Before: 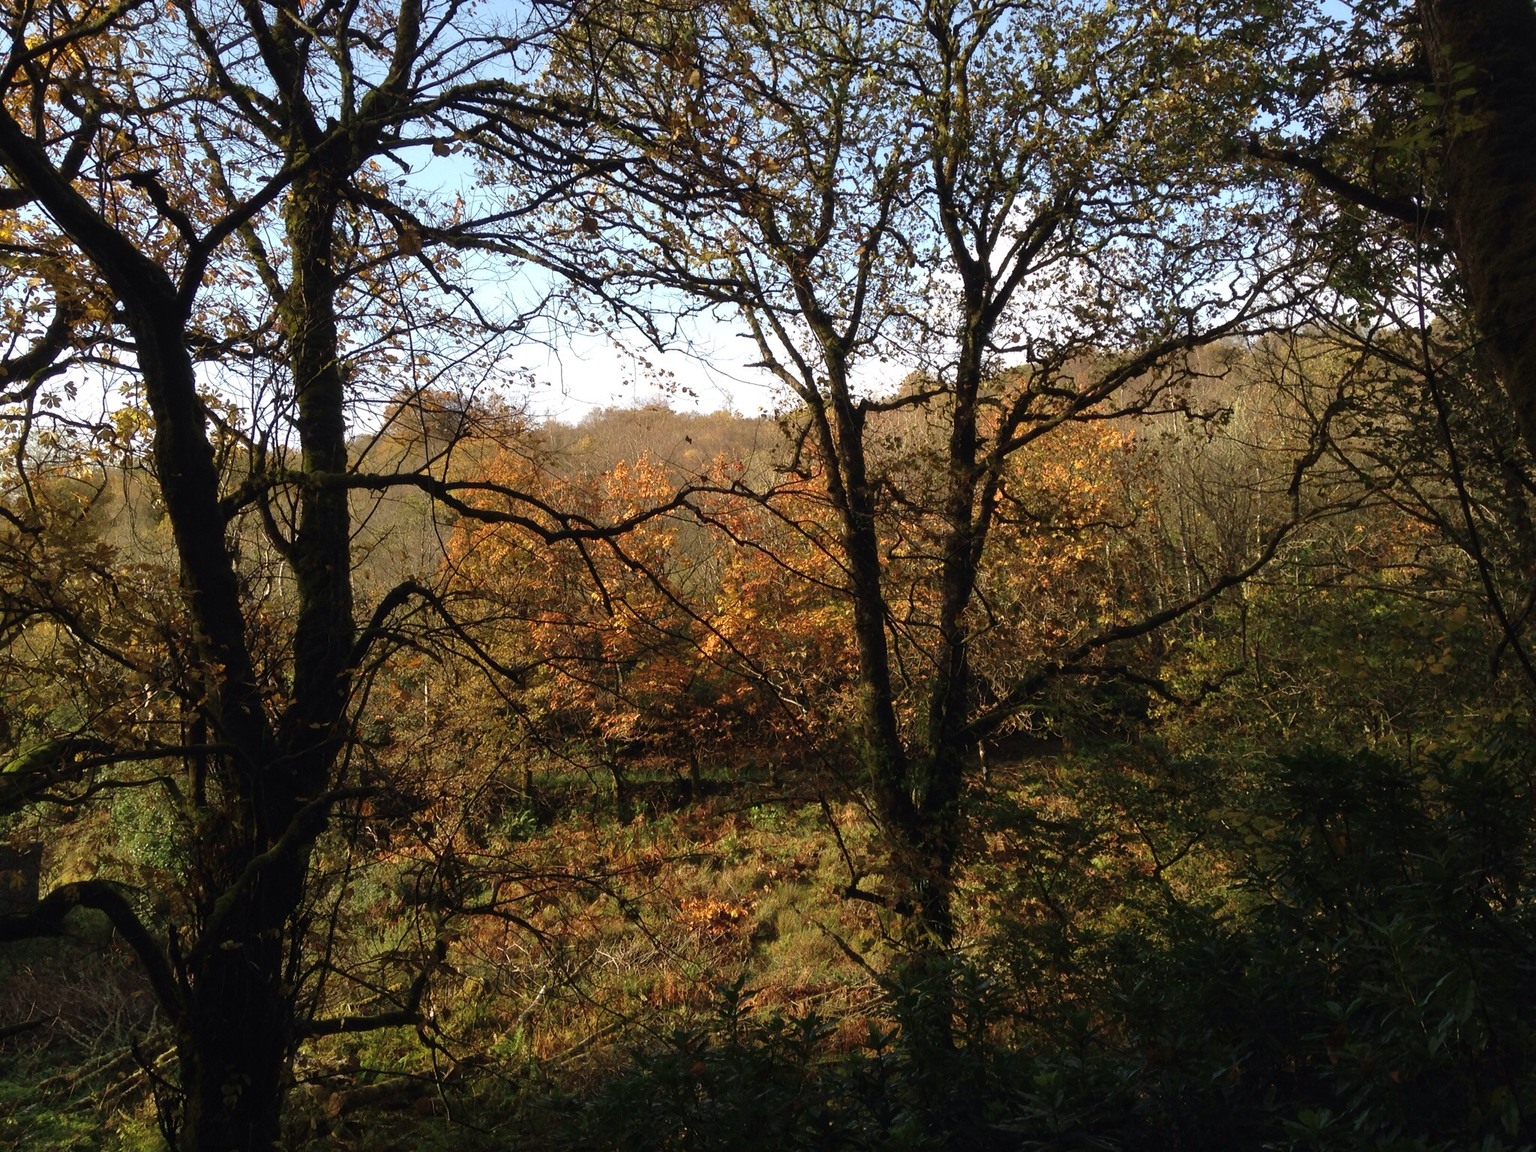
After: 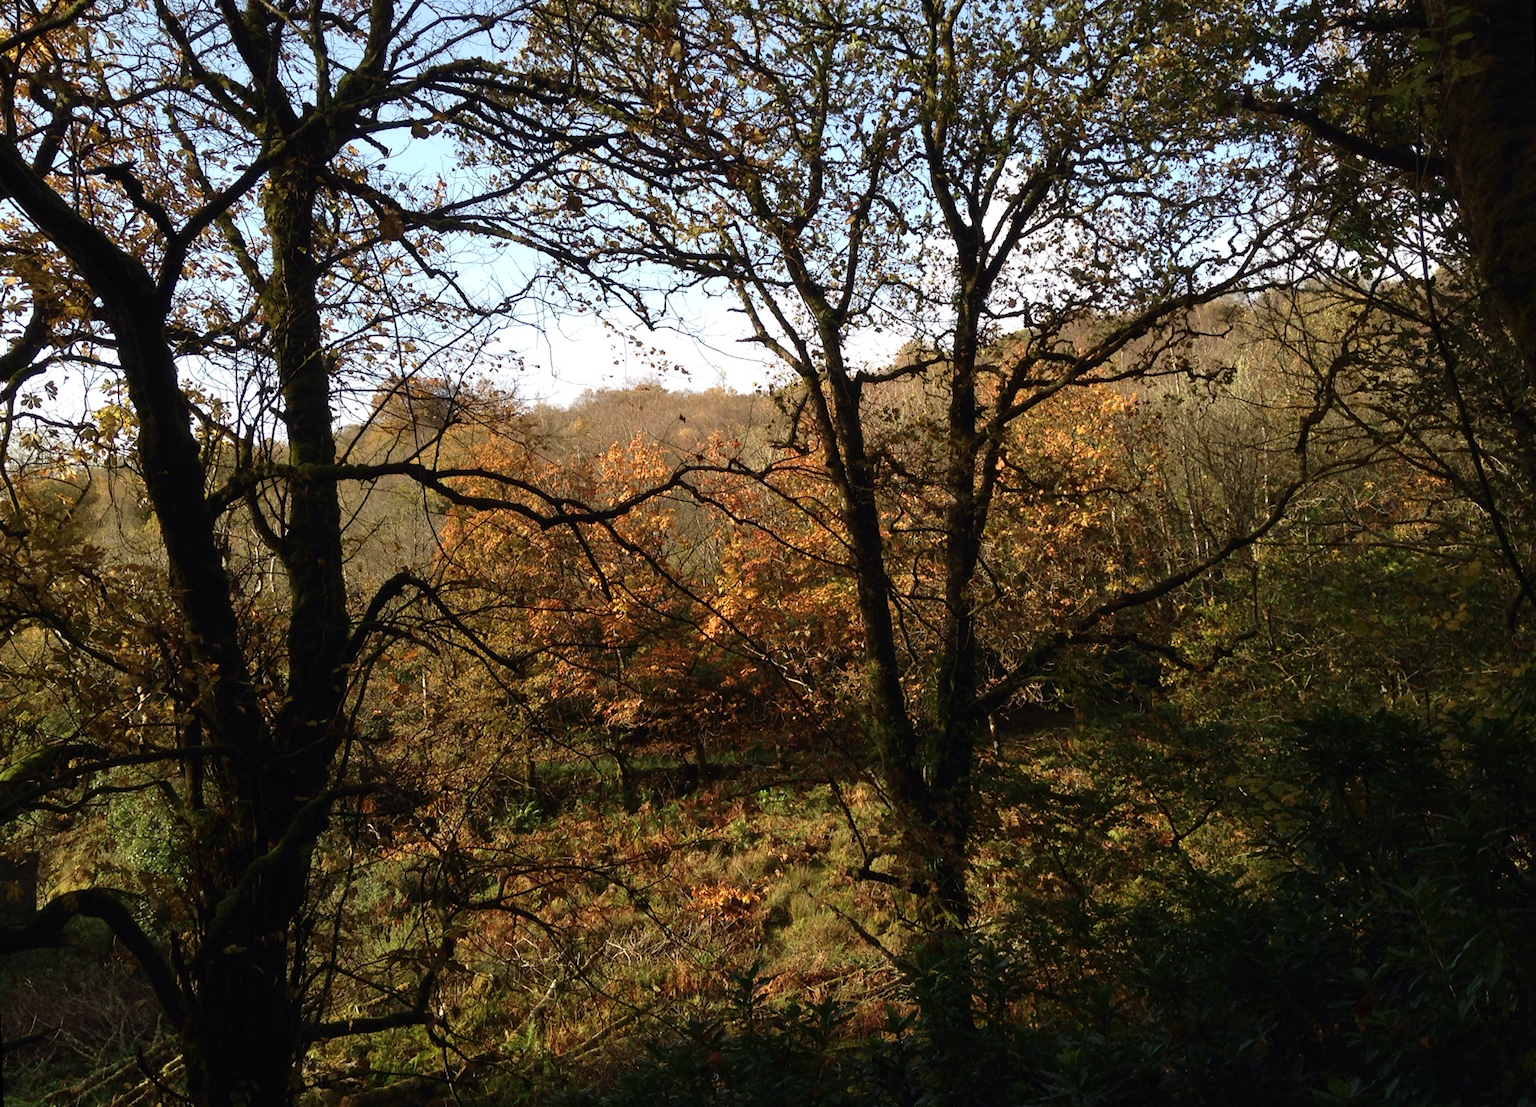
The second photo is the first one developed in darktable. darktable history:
contrast brightness saturation: contrast 0.14
rotate and perspective: rotation -2°, crop left 0.022, crop right 0.978, crop top 0.049, crop bottom 0.951
